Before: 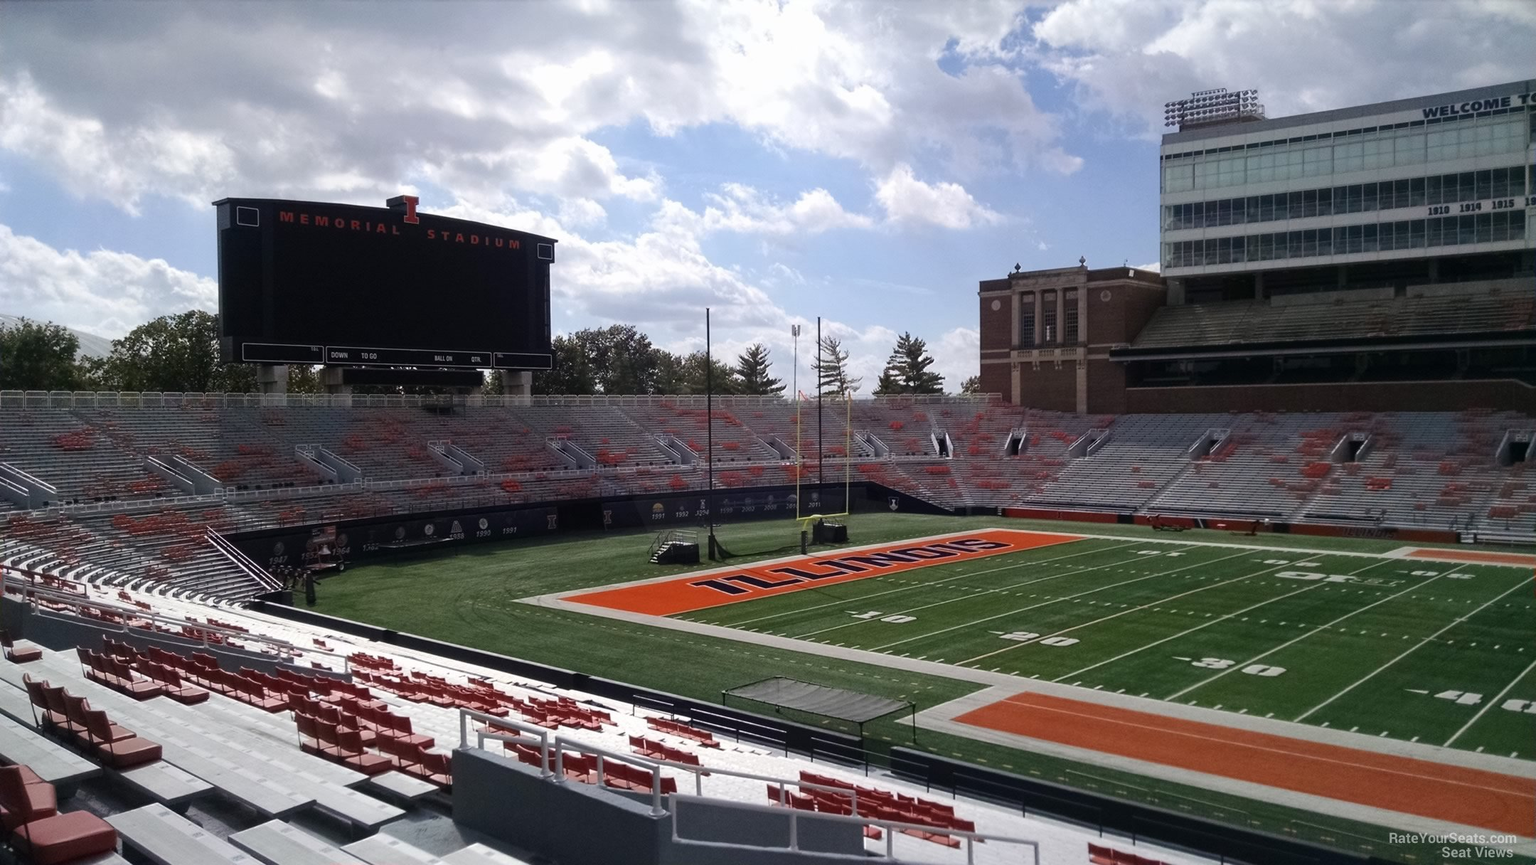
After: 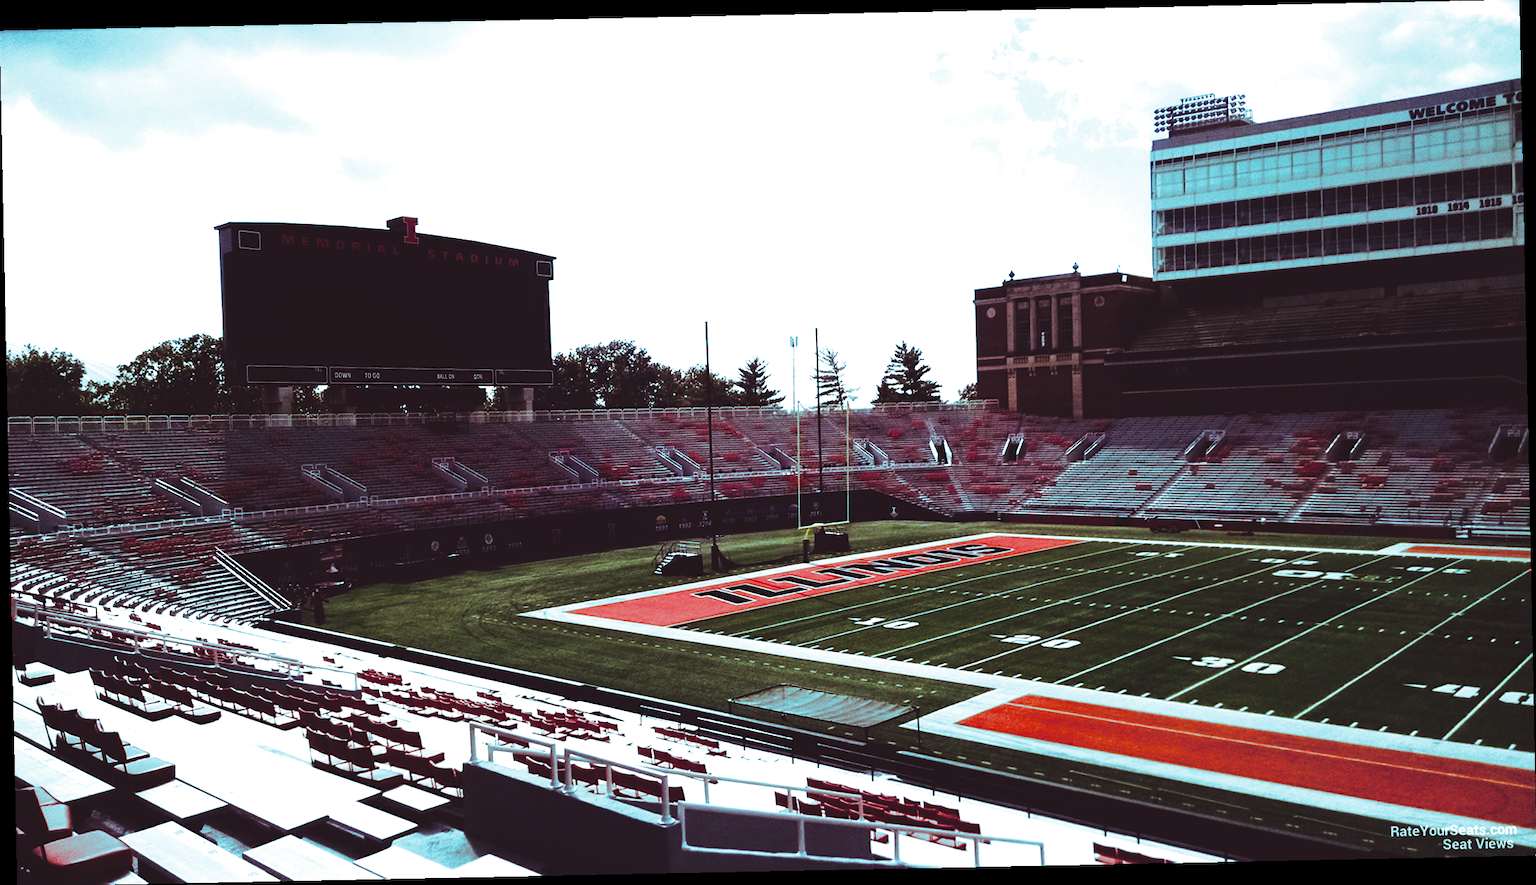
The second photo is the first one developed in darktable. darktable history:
tone curve: curves: ch0 [(0, 0) (0.003, 0.103) (0.011, 0.103) (0.025, 0.105) (0.044, 0.108) (0.069, 0.108) (0.1, 0.111) (0.136, 0.121) (0.177, 0.145) (0.224, 0.174) (0.277, 0.223) (0.335, 0.289) (0.399, 0.374) (0.468, 0.47) (0.543, 0.579) (0.623, 0.687) (0.709, 0.787) (0.801, 0.879) (0.898, 0.942) (1, 1)], preserve colors none
split-toning: shadows › hue 327.6°, highlights › hue 198°, highlights › saturation 0.55, balance -21.25, compress 0%
color balance rgb: perceptual saturation grading › global saturation 25%, perceptual saturation grading › highlights -50%, perceptual saturation grading › shadows 30%, perceptual brilliance grading › global brilliance 12%, global vibrance 20%
tone equalizer: -8 EV -0.75 EV, -7 EV -0.7 EV, -6 EV -0.6 EV, -5 EV -0.4 EV, -3 EV 0.4 EV, -2 EV 0.6 EV, -1 EV 0.7 EV, +0 EV 0.75 EV, edges refinement/feathering 500, mask exposure compensation -1.57 EV, preserve details no
rotate and perspective: rotation -1.17°, automatic cropping off
